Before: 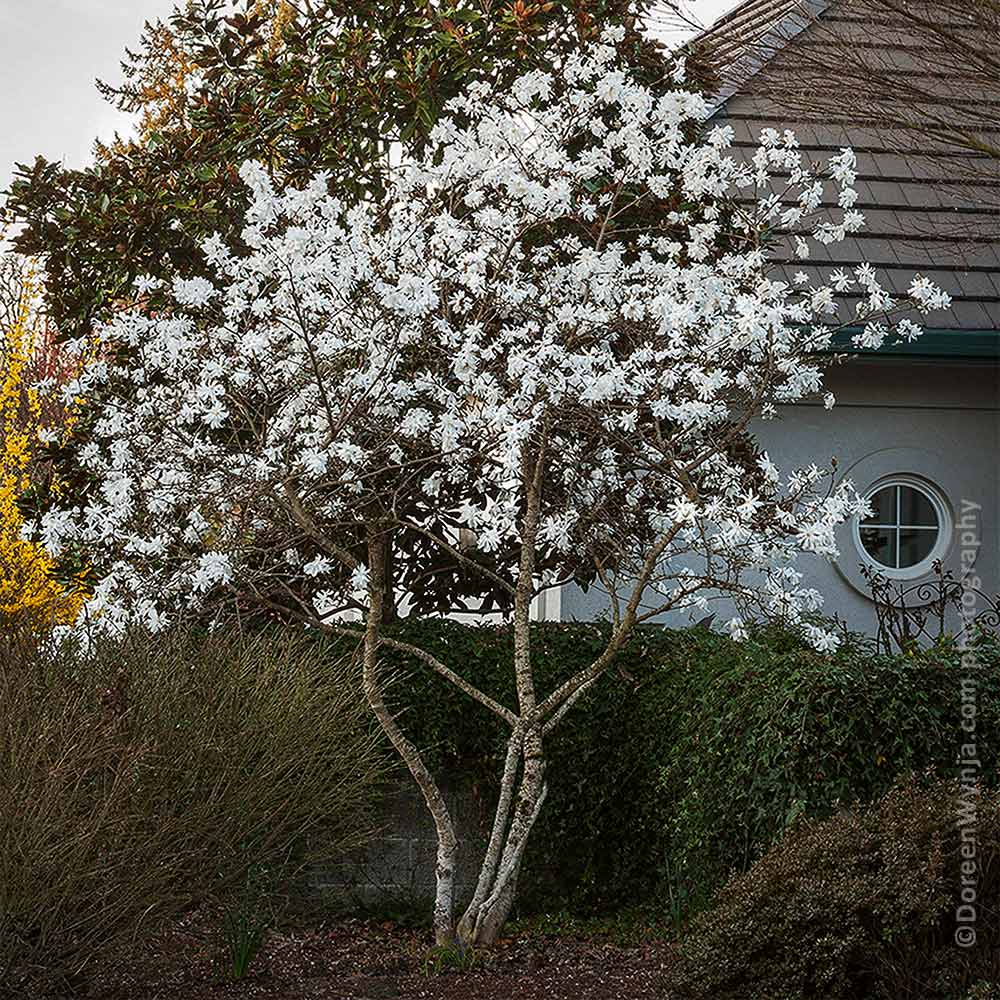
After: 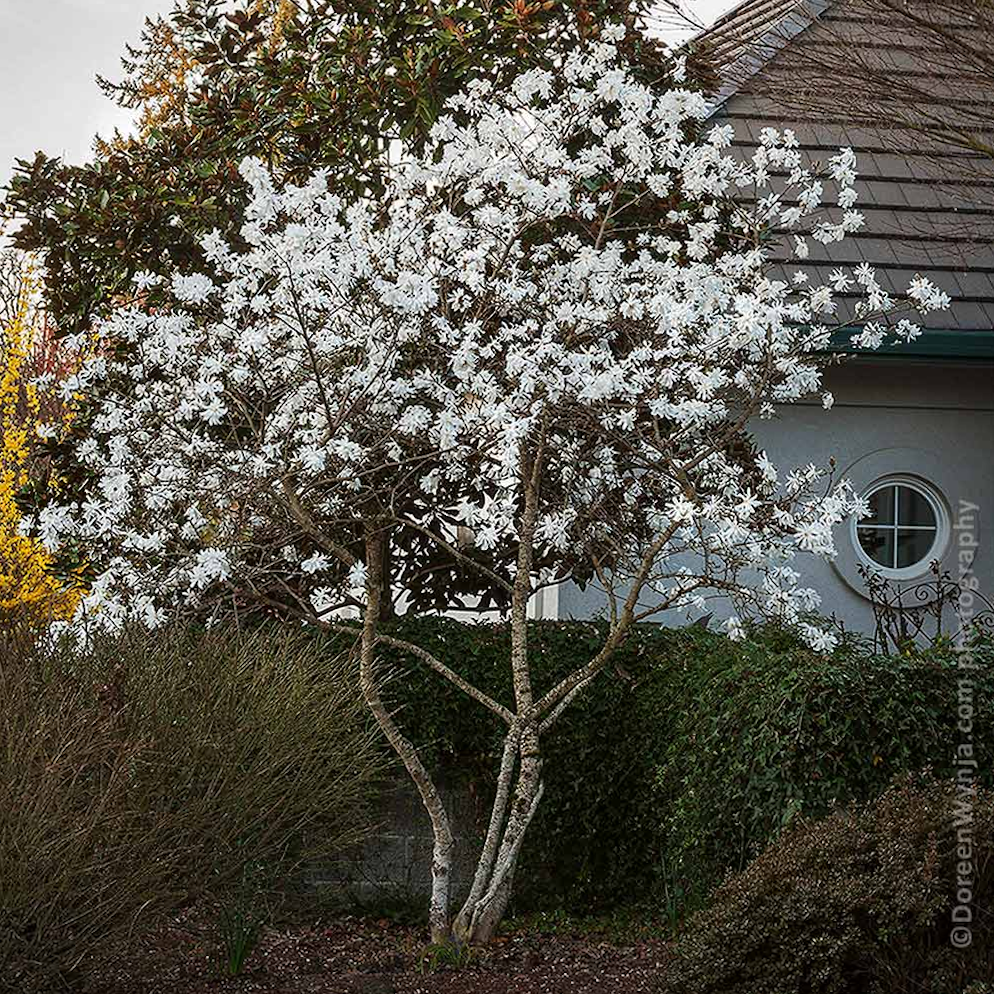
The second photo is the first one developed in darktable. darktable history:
crop and rotate: angle -0.31°
